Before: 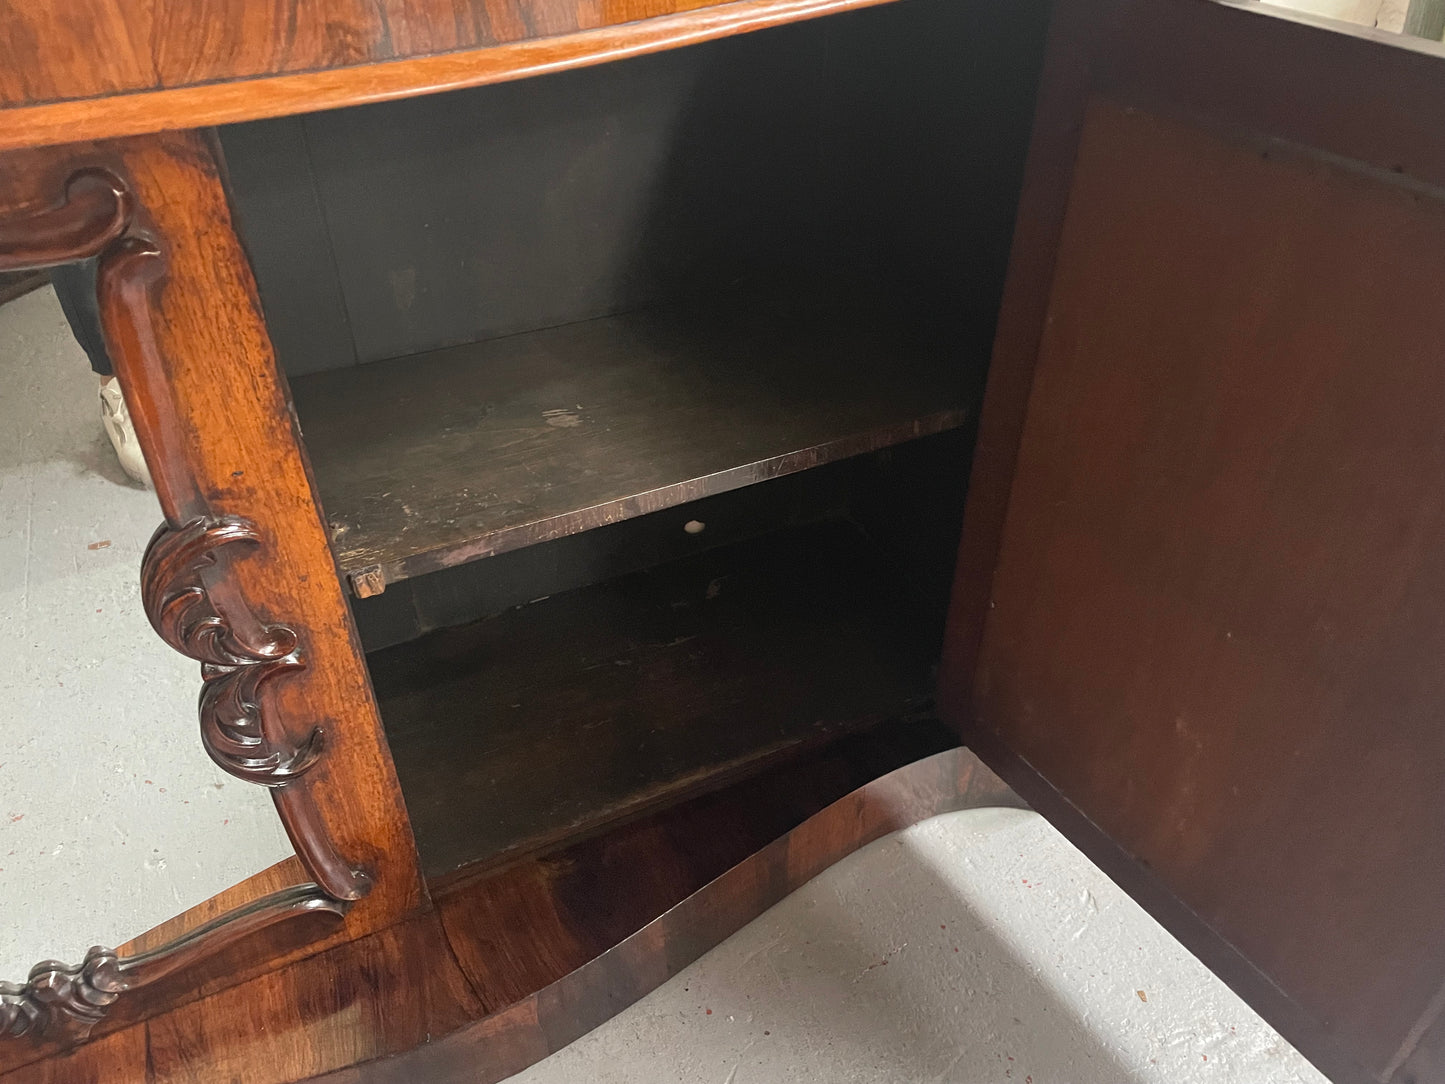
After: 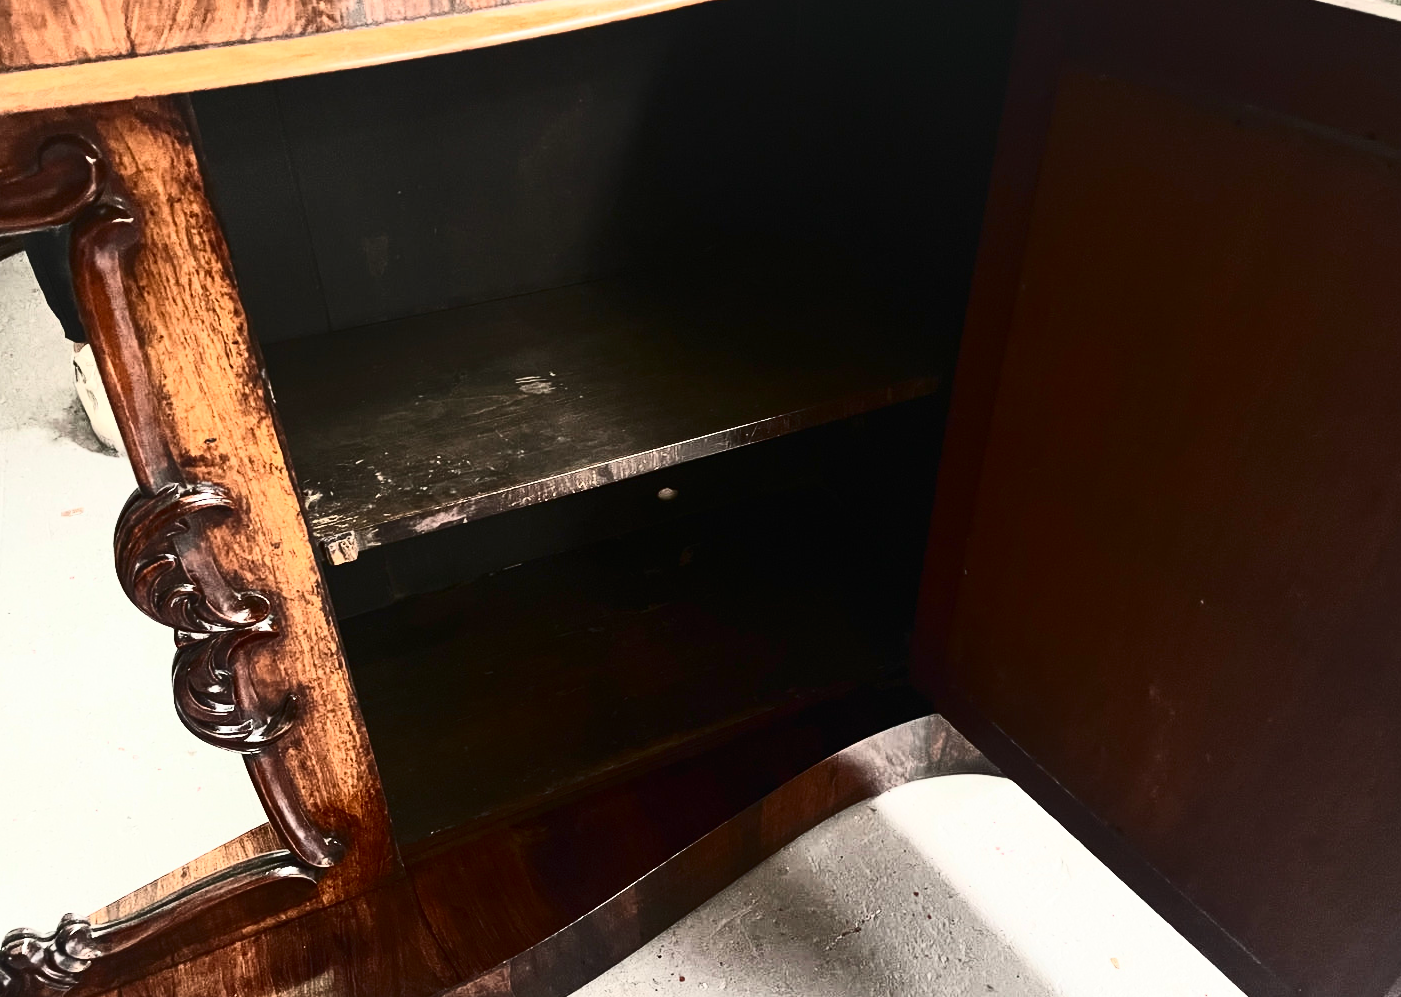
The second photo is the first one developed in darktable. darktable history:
crop: left 1.882%, top 3.13%, right 1.153%, bottom 4.832%
contrast brightness saturation: contrast 0.946, brightness 0.194
